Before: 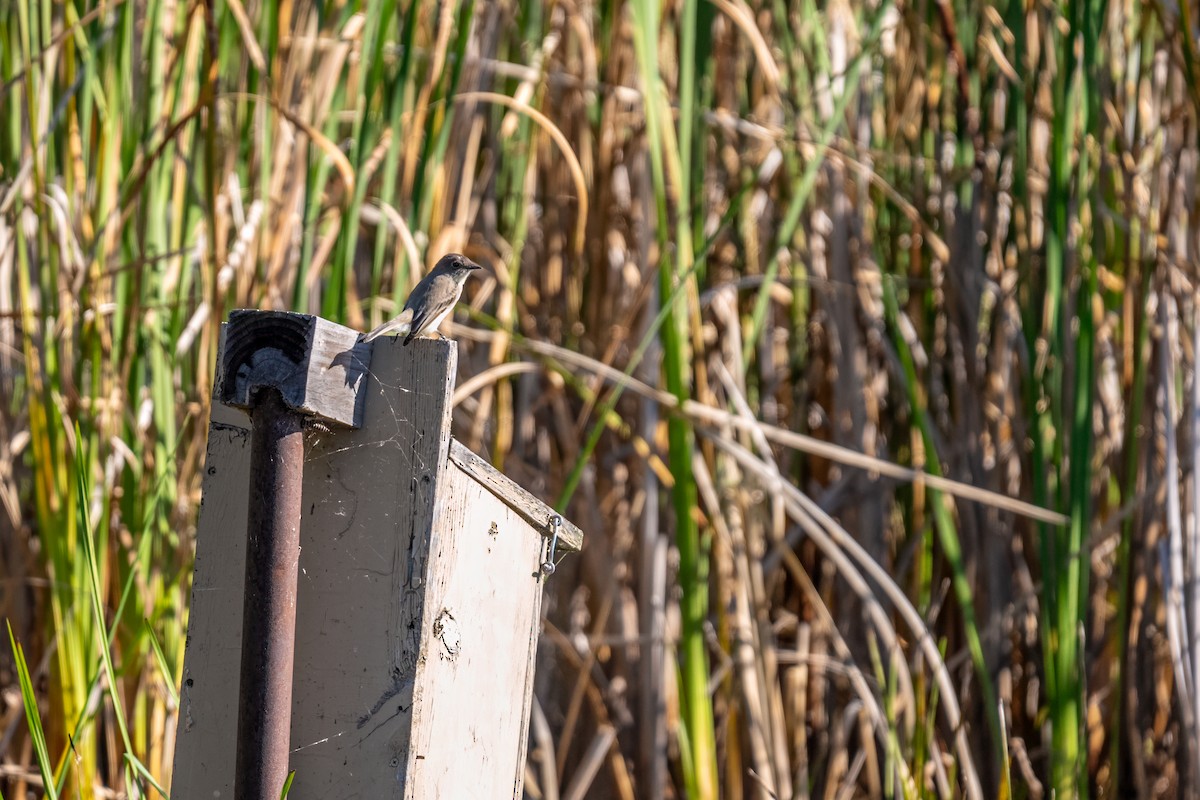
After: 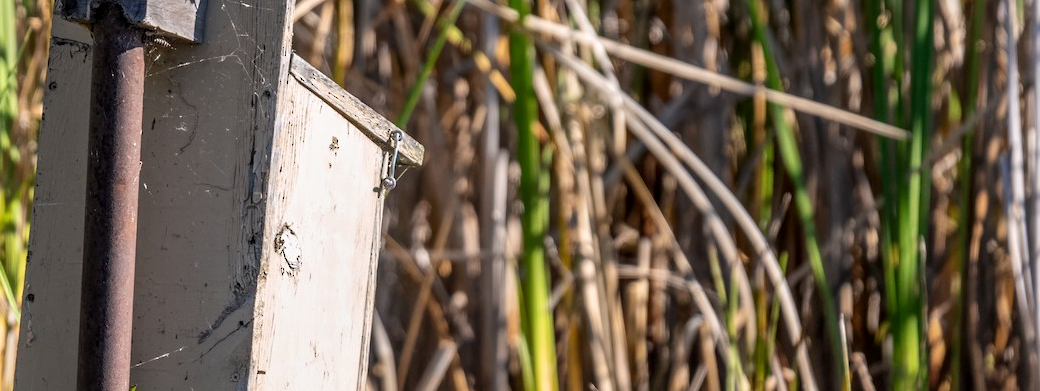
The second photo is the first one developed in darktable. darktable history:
crop and rotate: left 13.306%, top 48.129%, bottom 2.928%
local contrast: mode bilateral grid, contrast 20, coarseness 50, detail 120%, midtone range 0.2
